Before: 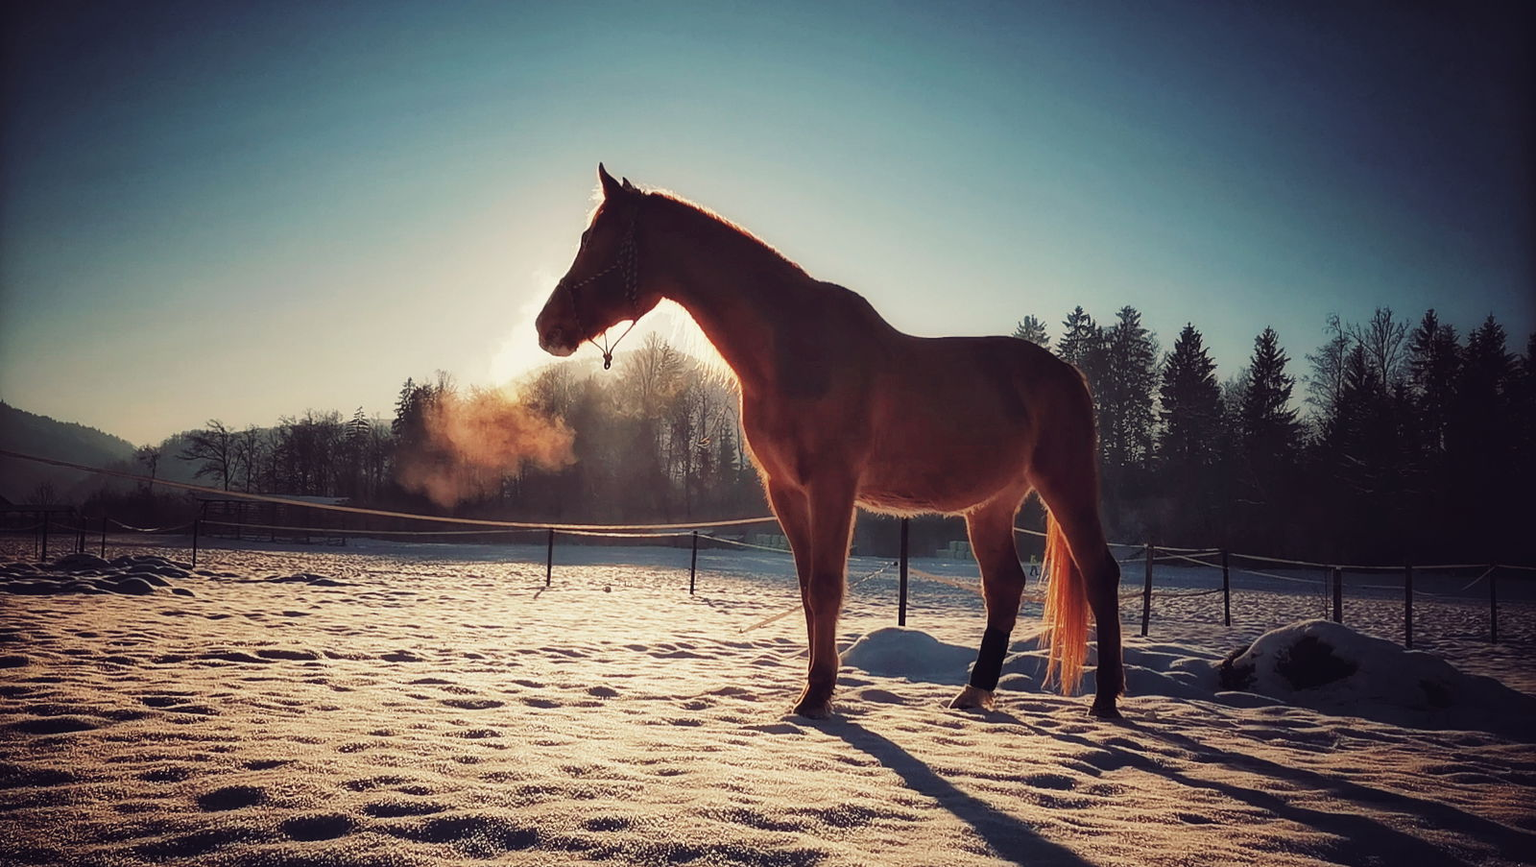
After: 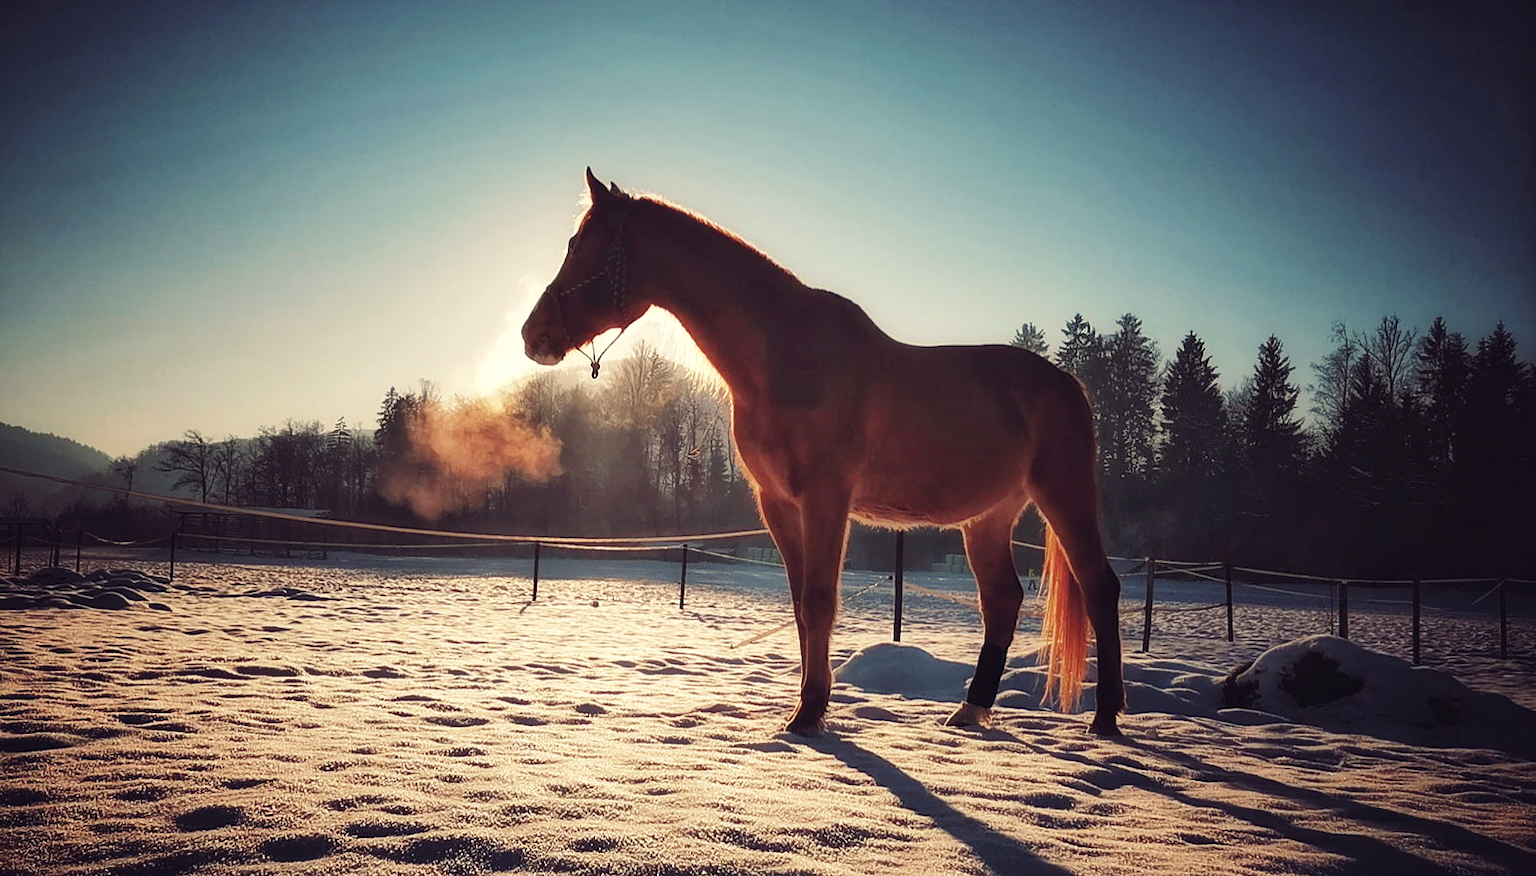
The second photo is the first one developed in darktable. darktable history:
white balance: red 1.009, blue 0.985
levels: levels [0, 0.474, 0.947]
crop and rotate: left 1.774%, right 0.633%, bottom 1.28%
